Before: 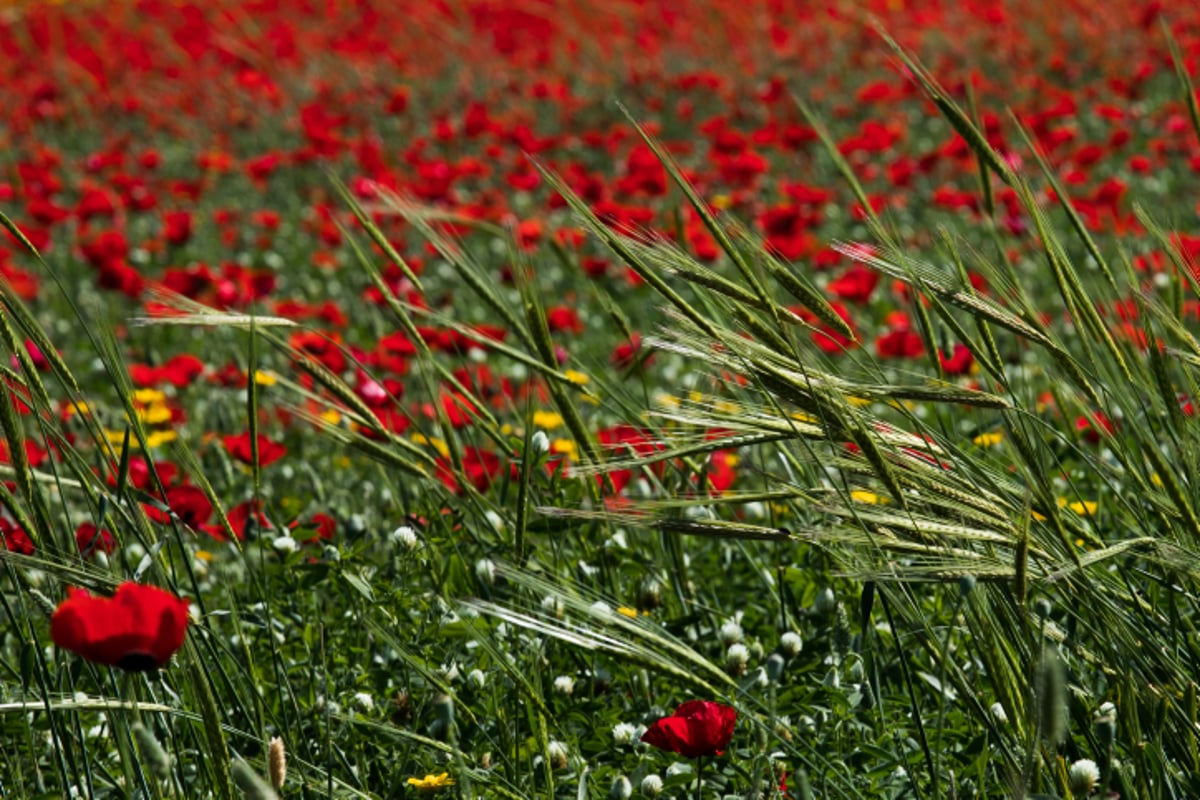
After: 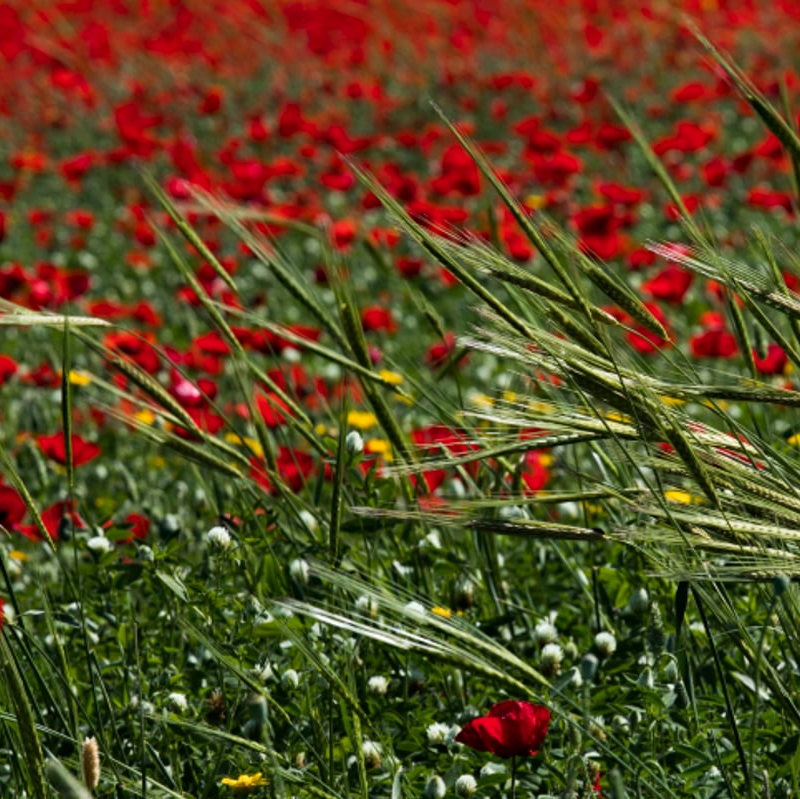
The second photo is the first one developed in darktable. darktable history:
crop and rotate: left 15.531%, right 17.787%
haze removal: compatibility mode true, adaptive false
